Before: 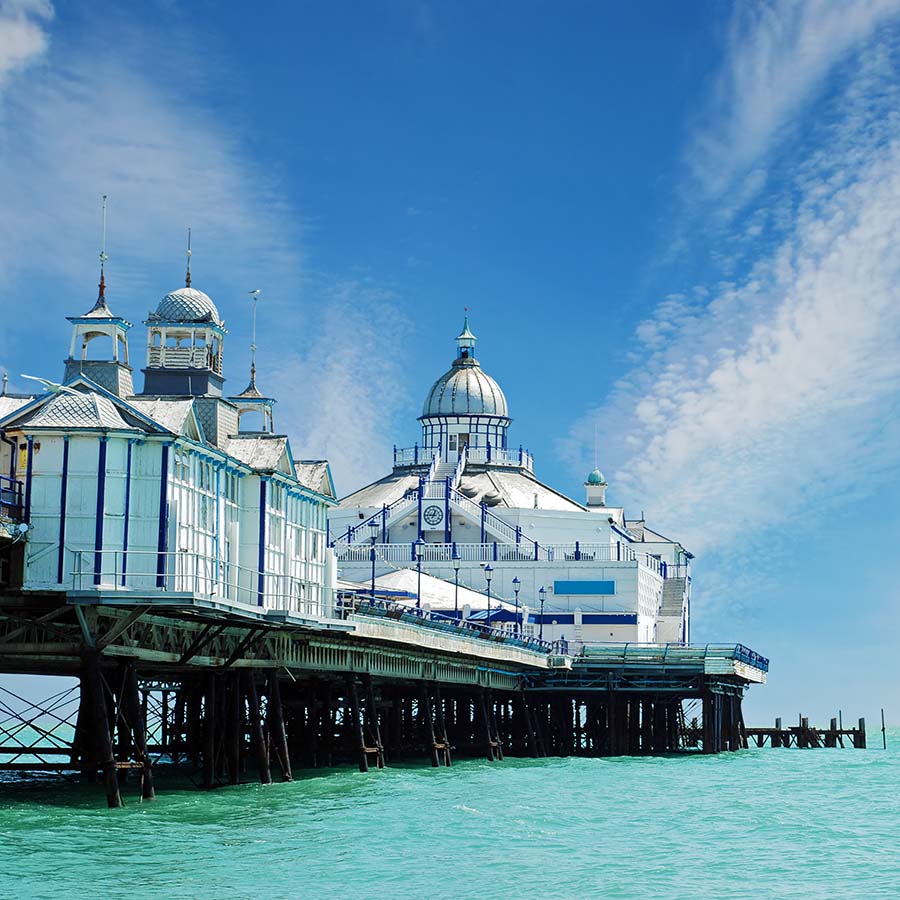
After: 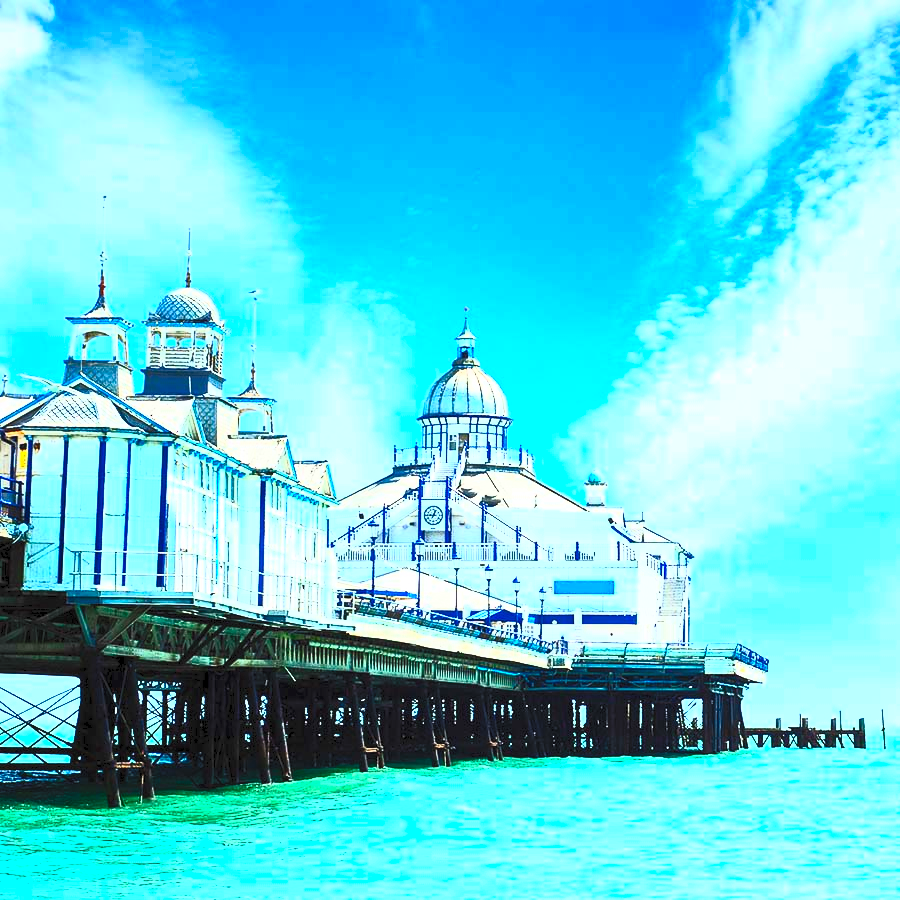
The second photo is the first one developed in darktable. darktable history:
contrast brightness saturation: contrast 0.997, brightness 0.997, saturation 0.982
